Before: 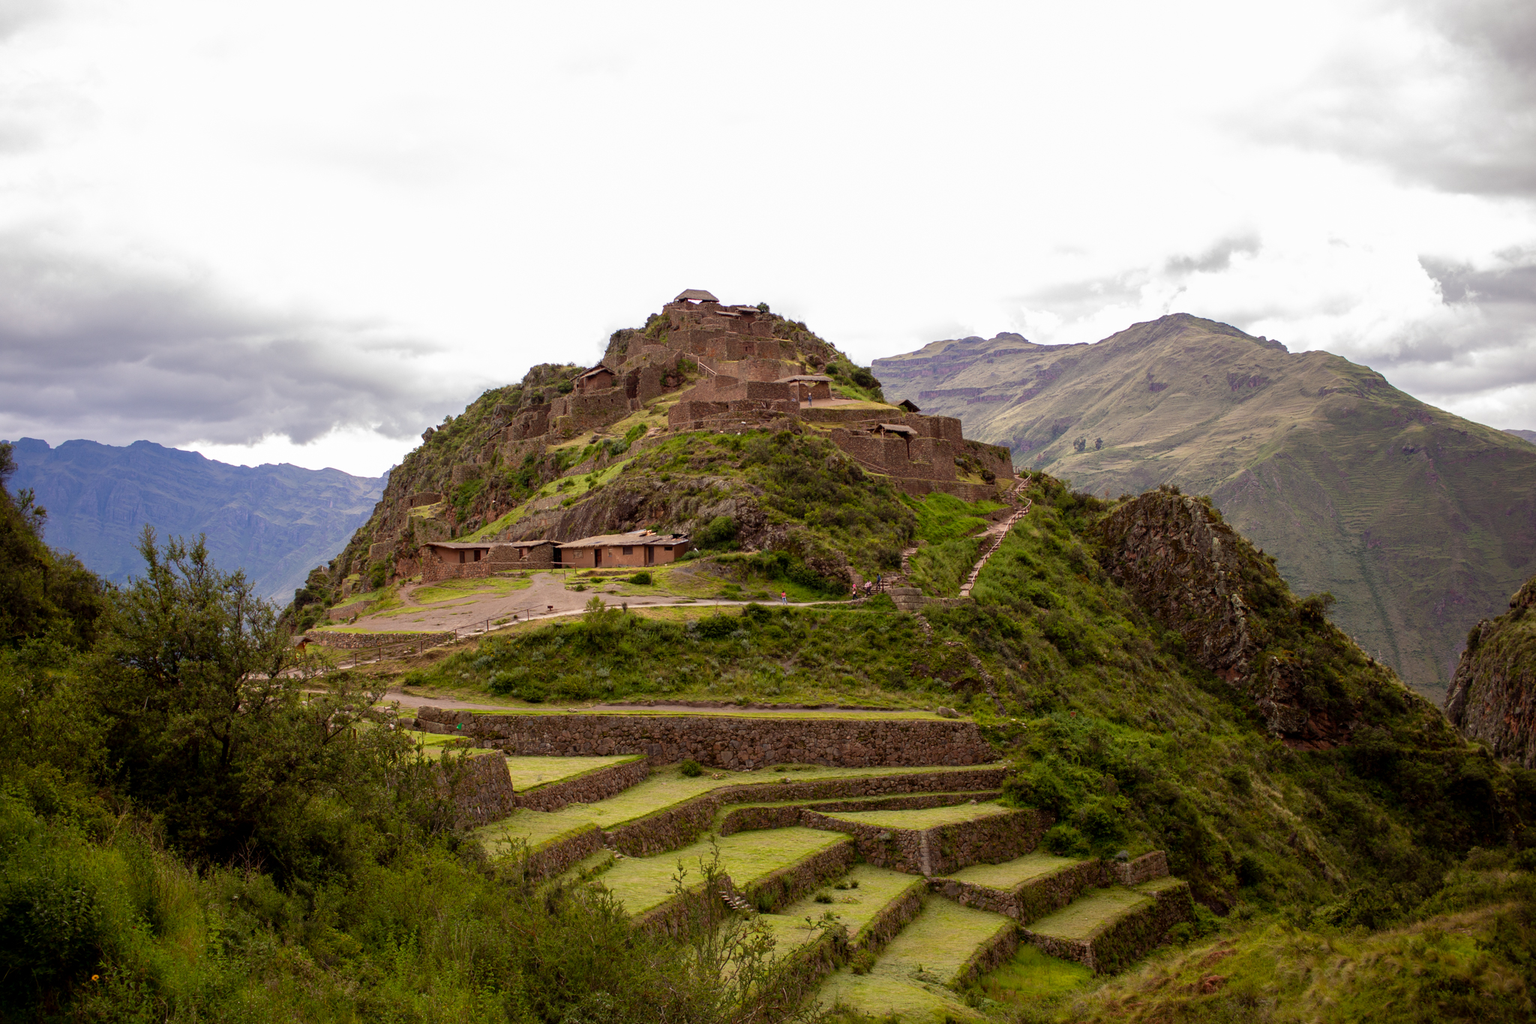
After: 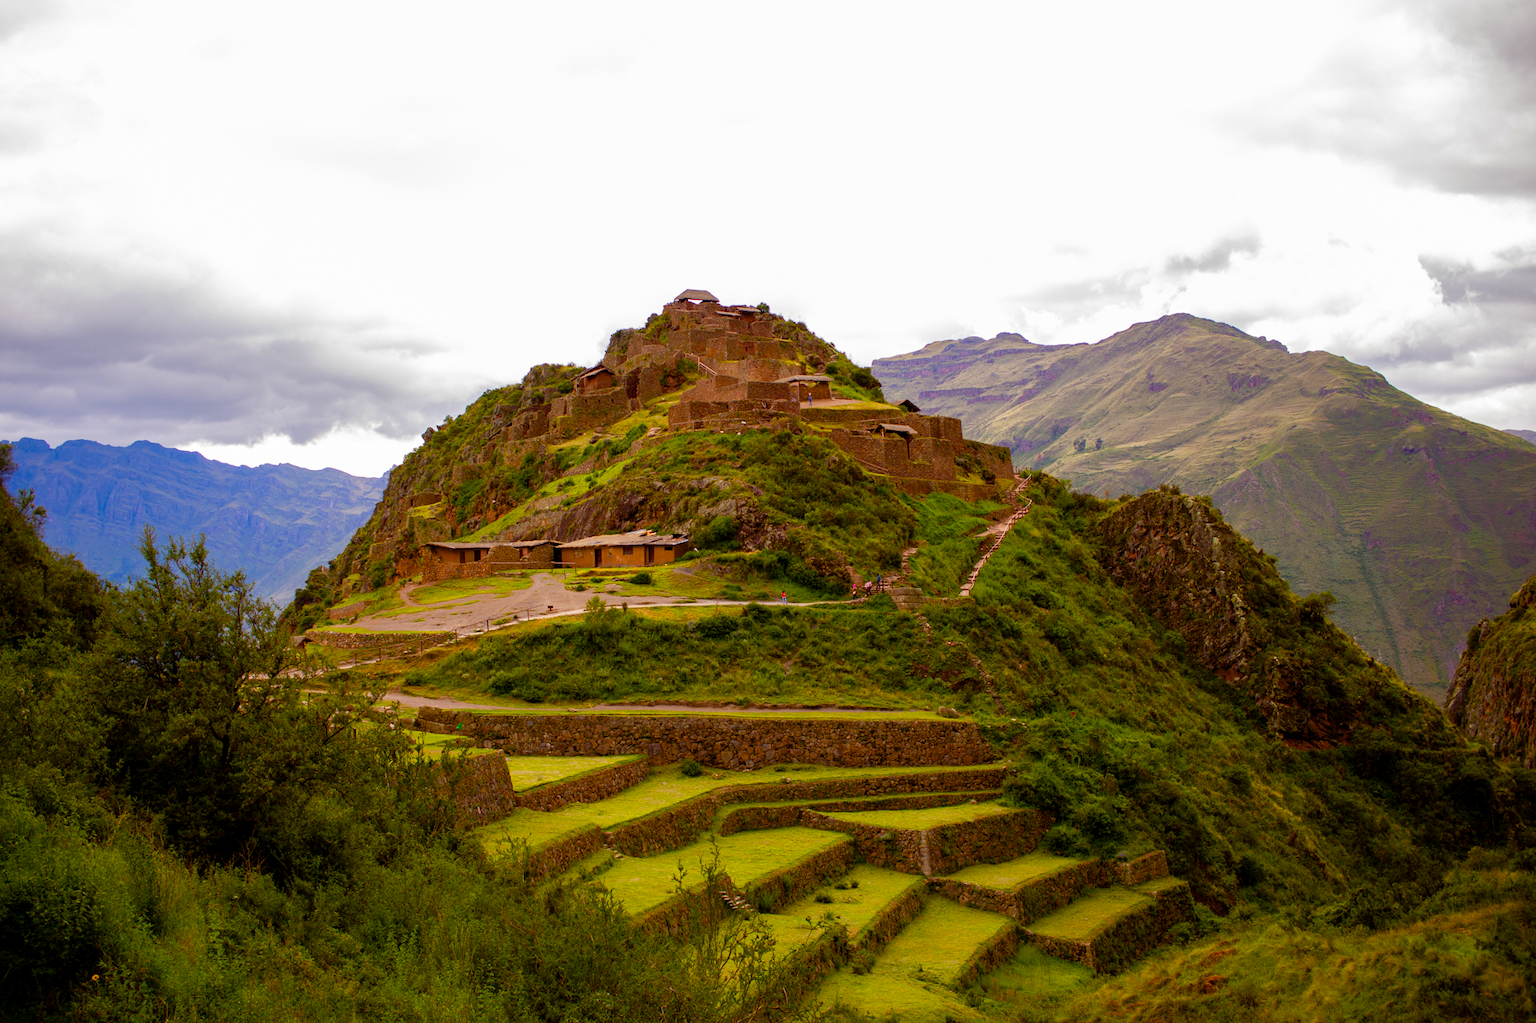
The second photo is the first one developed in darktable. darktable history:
color balance rgb: shadows lift › chroma 0.68%, shadows lift › hue 110.39°, linear chroma grading › shadows 31.376%, linear chroma grading › global chroma -2.447%, linear chroma grading › mid-tones 3.655%, perceptual saturation grading › global saturation 36.139%, perceptual saturation grading › shadows 35.229%
